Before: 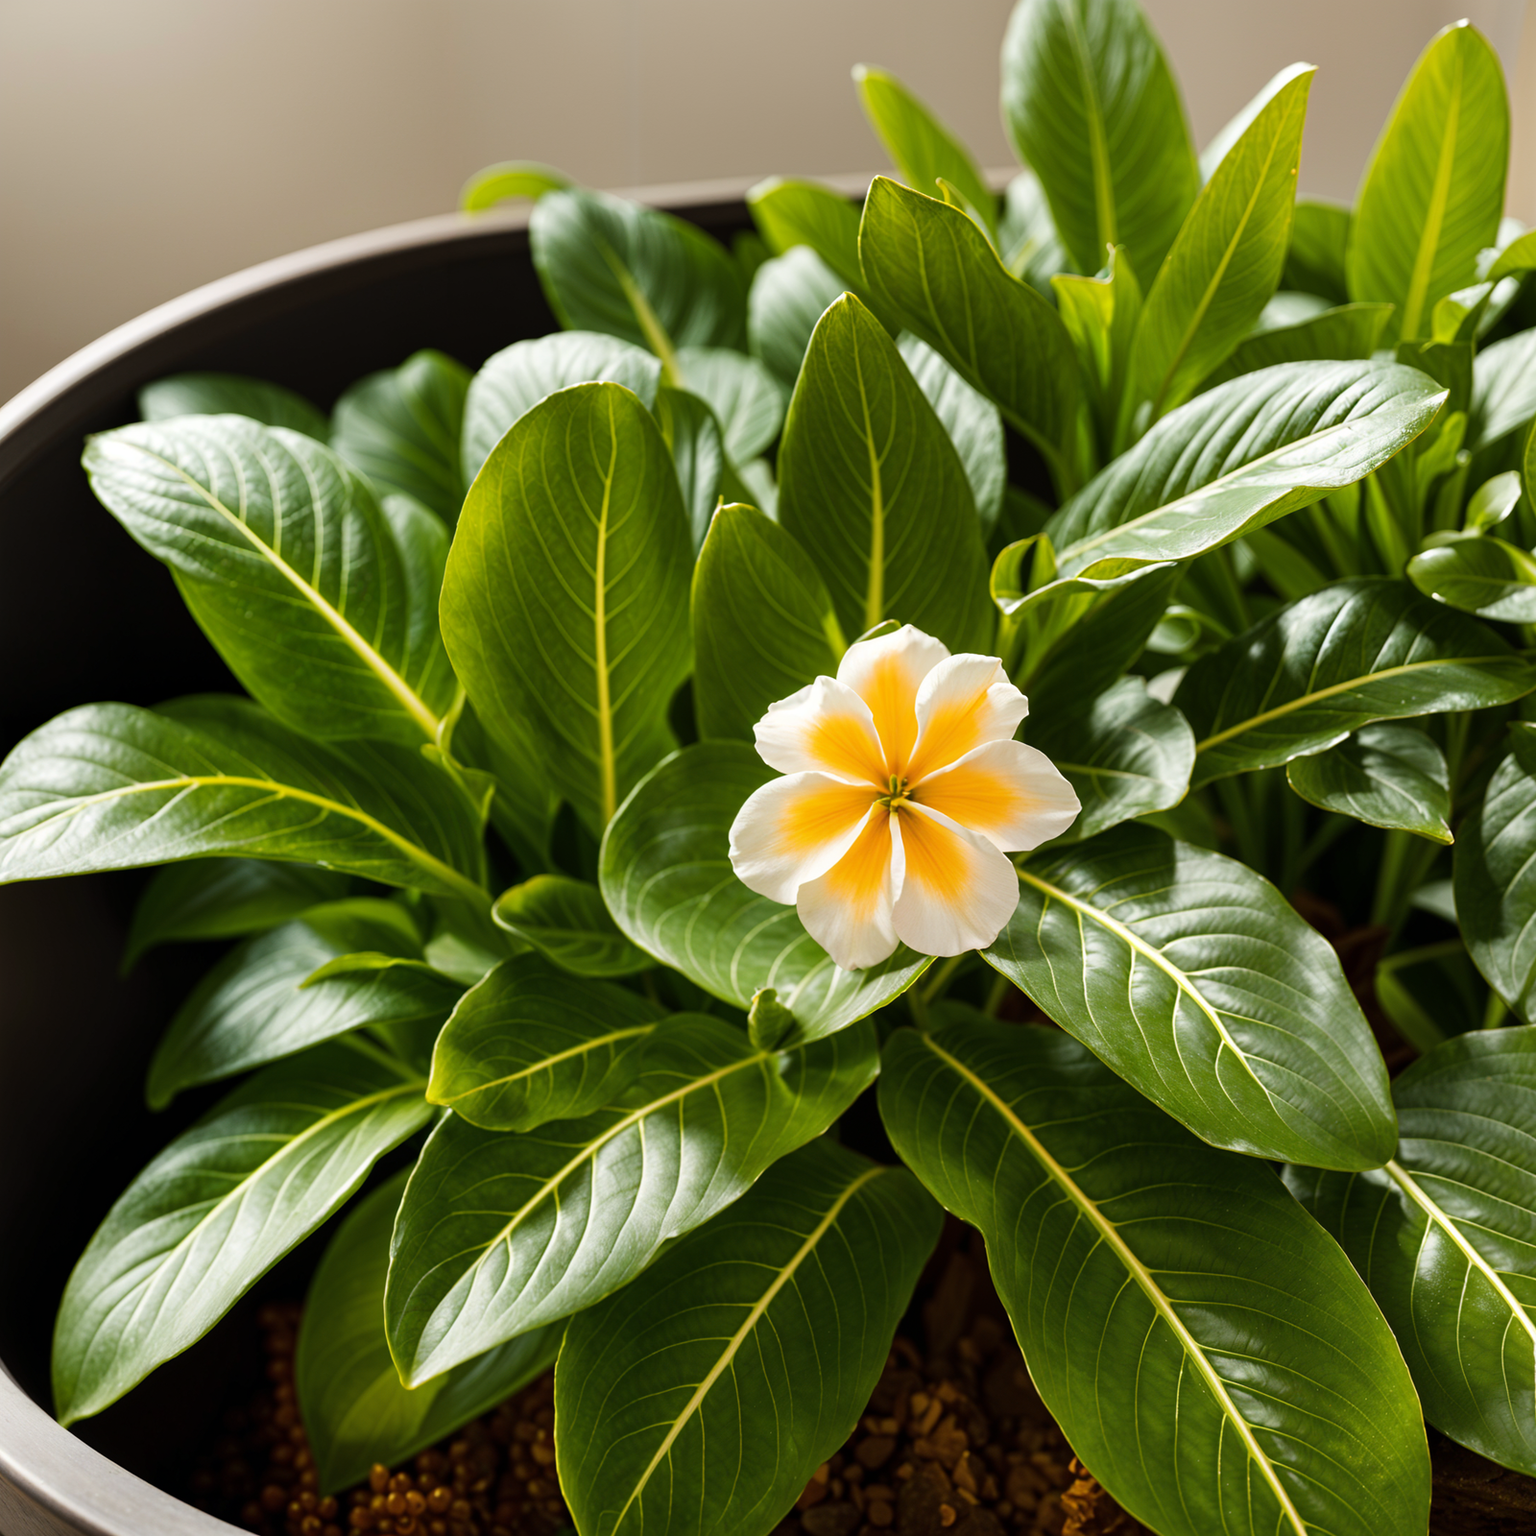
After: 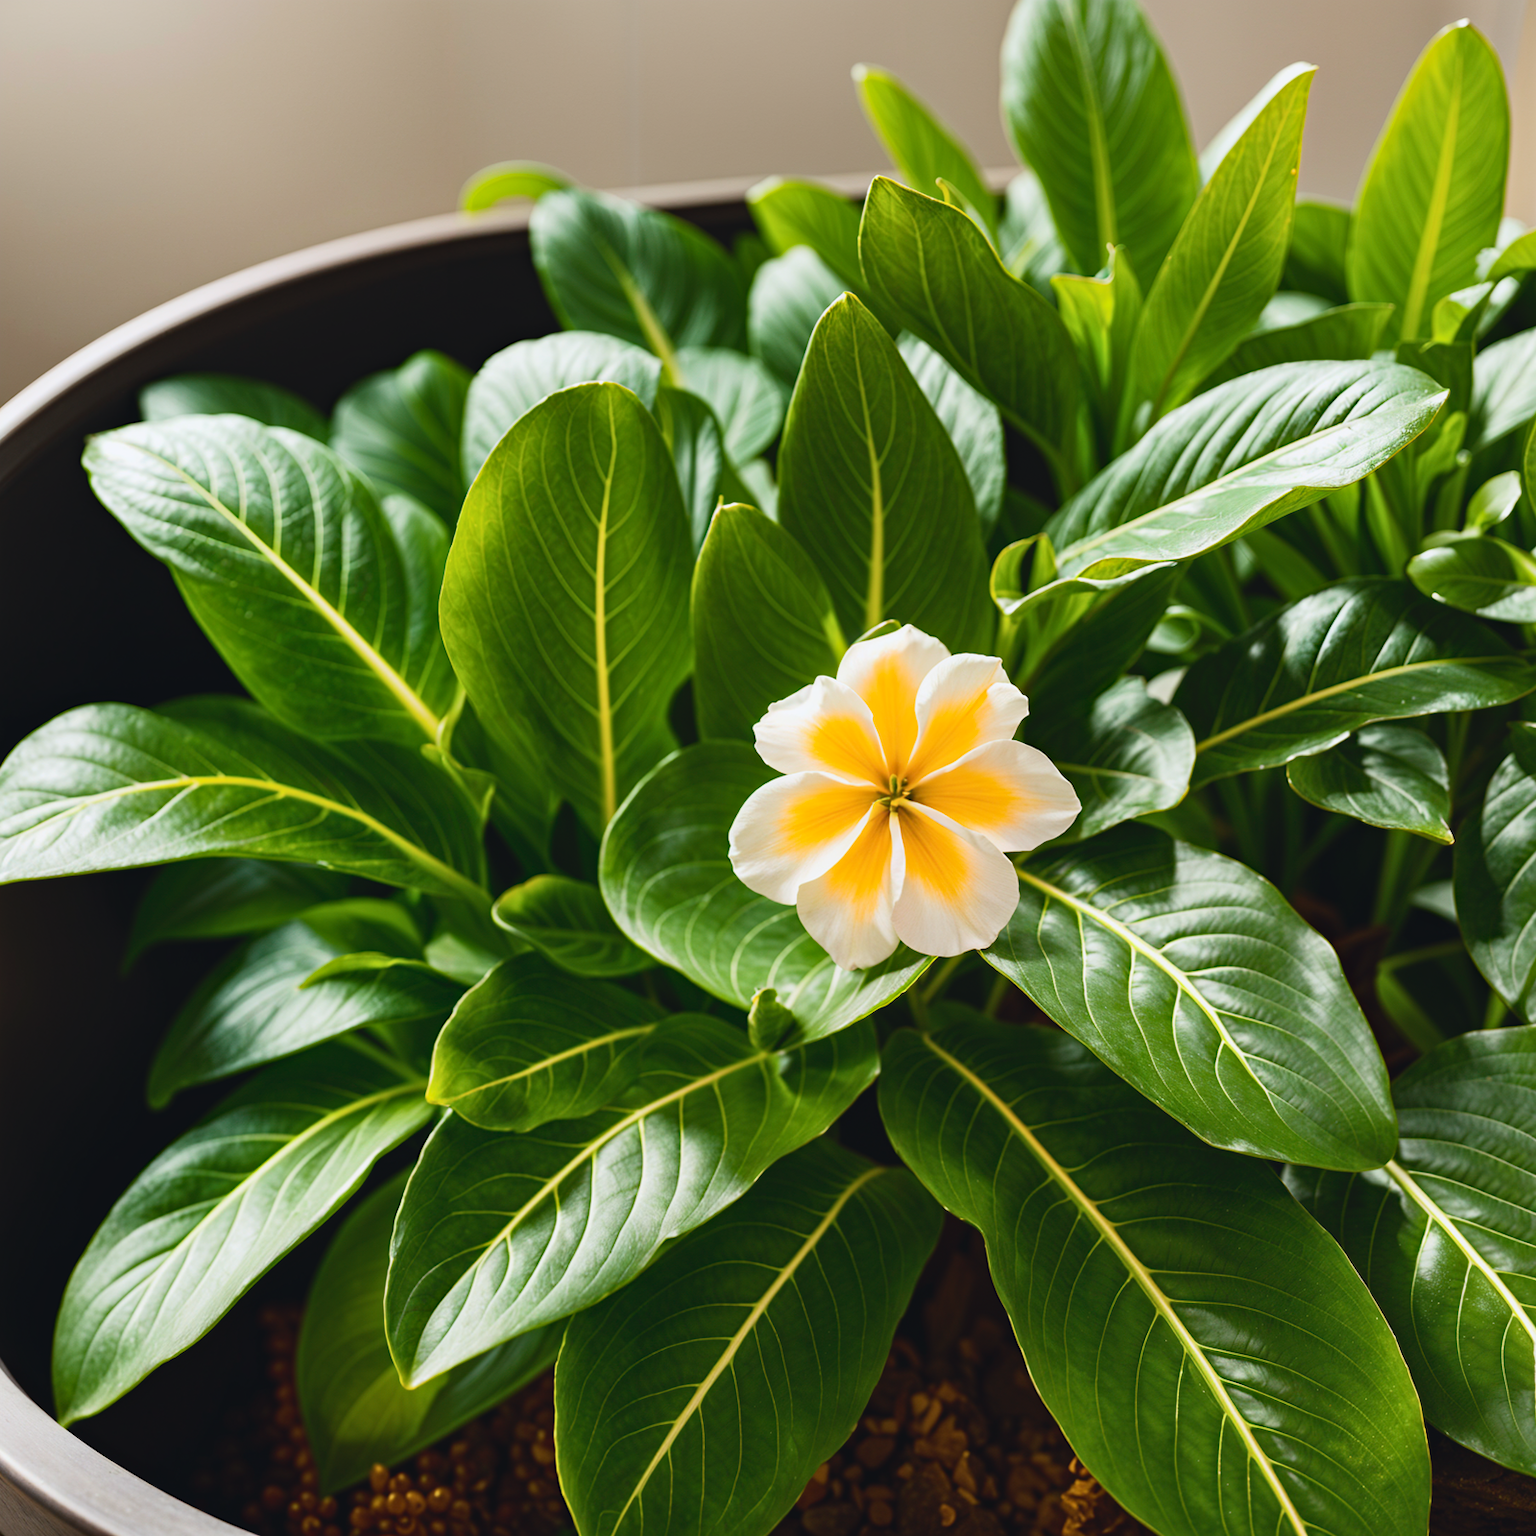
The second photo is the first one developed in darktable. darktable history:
tone curve: curves: ch0 [(0, 0.045) (0.155, 0.169) (0.46, 0.466) (0.751, 0.788) (1, 0.961)]; ch1 [(0, 0) (0.43, 0.408) (0.472, 0.469) (0.505, 0.503) (0.553, 0.555) (0.592, 0.581) (1, 1)]; ch2 [(0, 0) (0.505, 0.495) (0.579, 0.569) (1, 1)], color space Lab, independent channels, preserve colors none
haze removal: compatibility mode true, adaptive false
